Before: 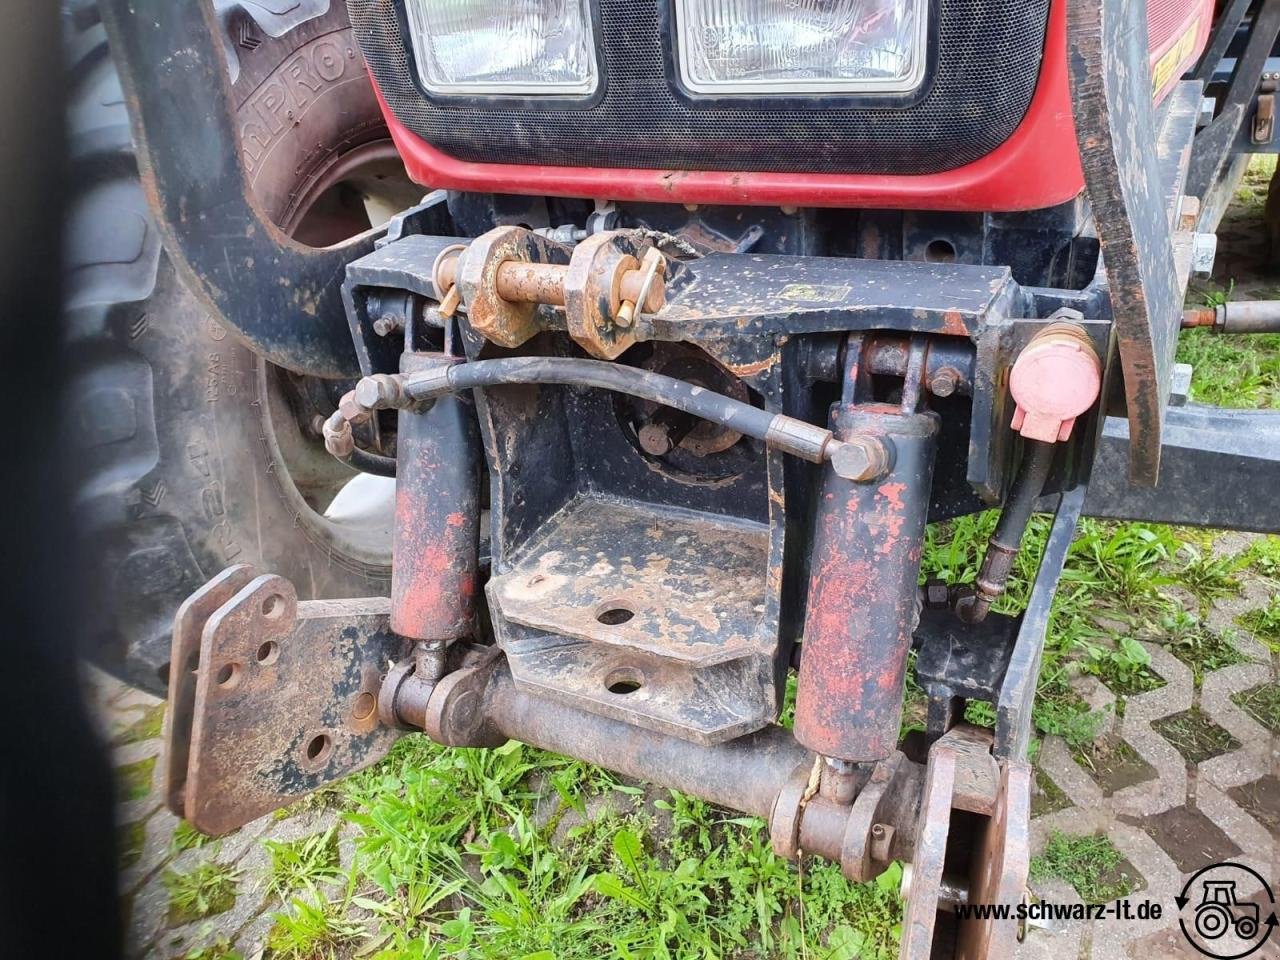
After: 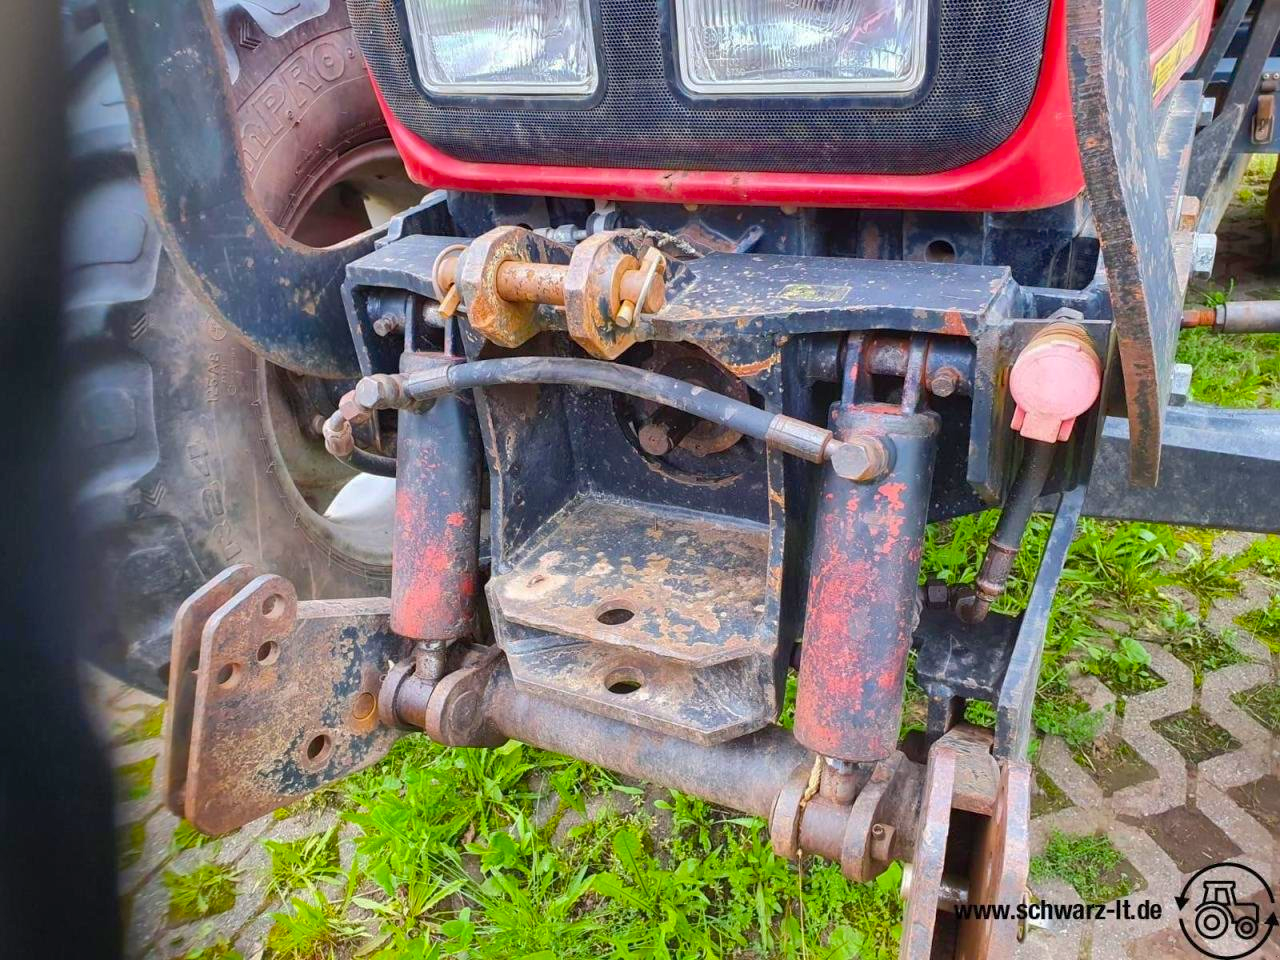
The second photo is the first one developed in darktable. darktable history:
shadows and highlights: on, module defaults
color balance rgb: perceptual saturation grading › global saturation 30.558%, global vibrance 25.062%
